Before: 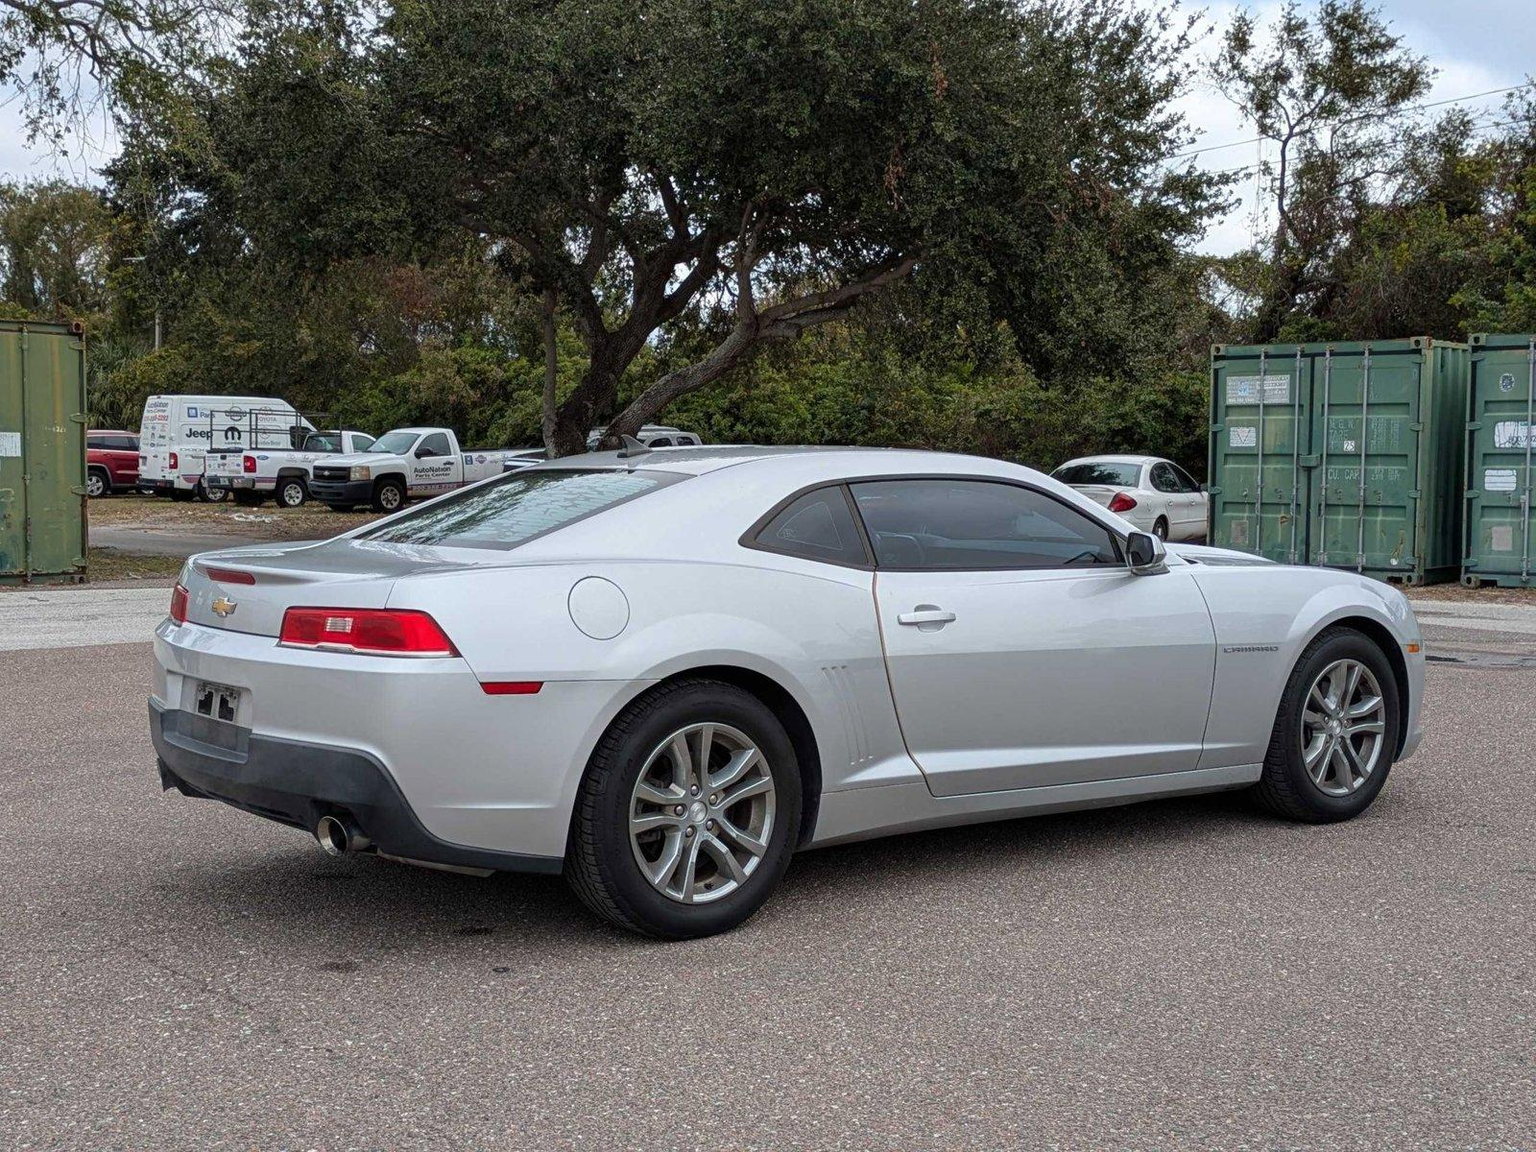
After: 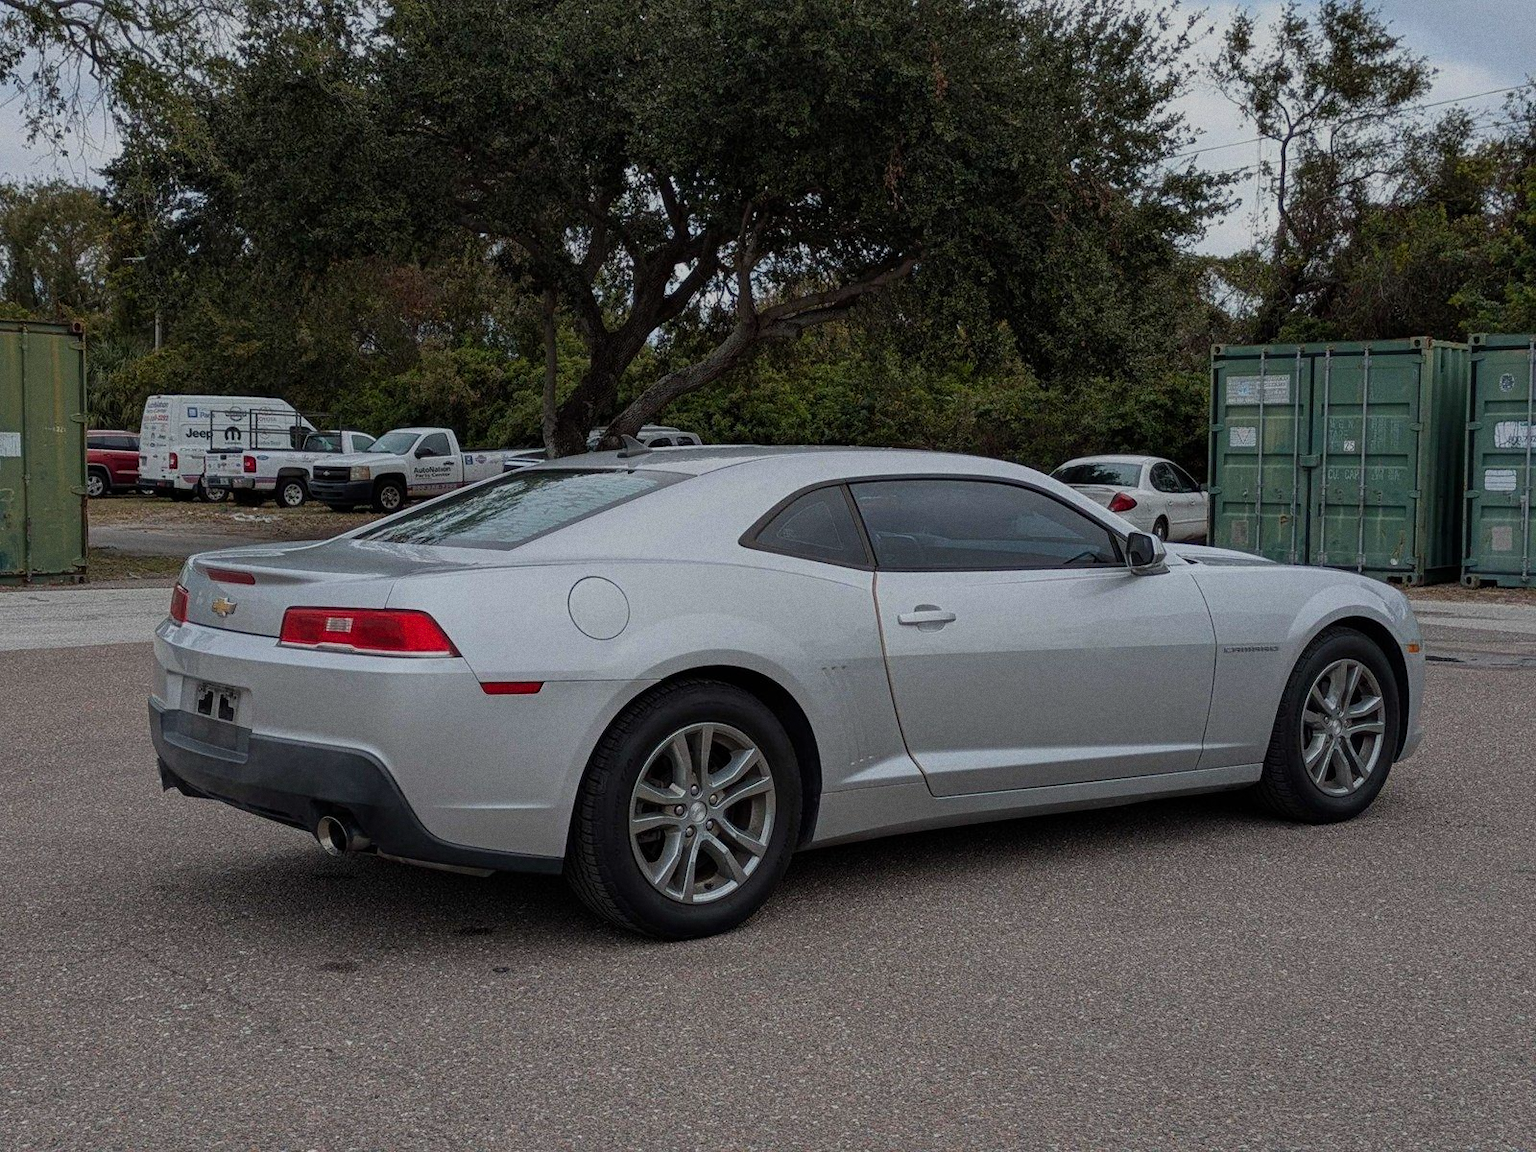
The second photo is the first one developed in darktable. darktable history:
exposure: exposure -1 EV, compensate highlight preservation false
levels: levels [0, 0.476, 0.951]
tone equalizer: on, module defaults
grain: coarseness 0.09 ISO
